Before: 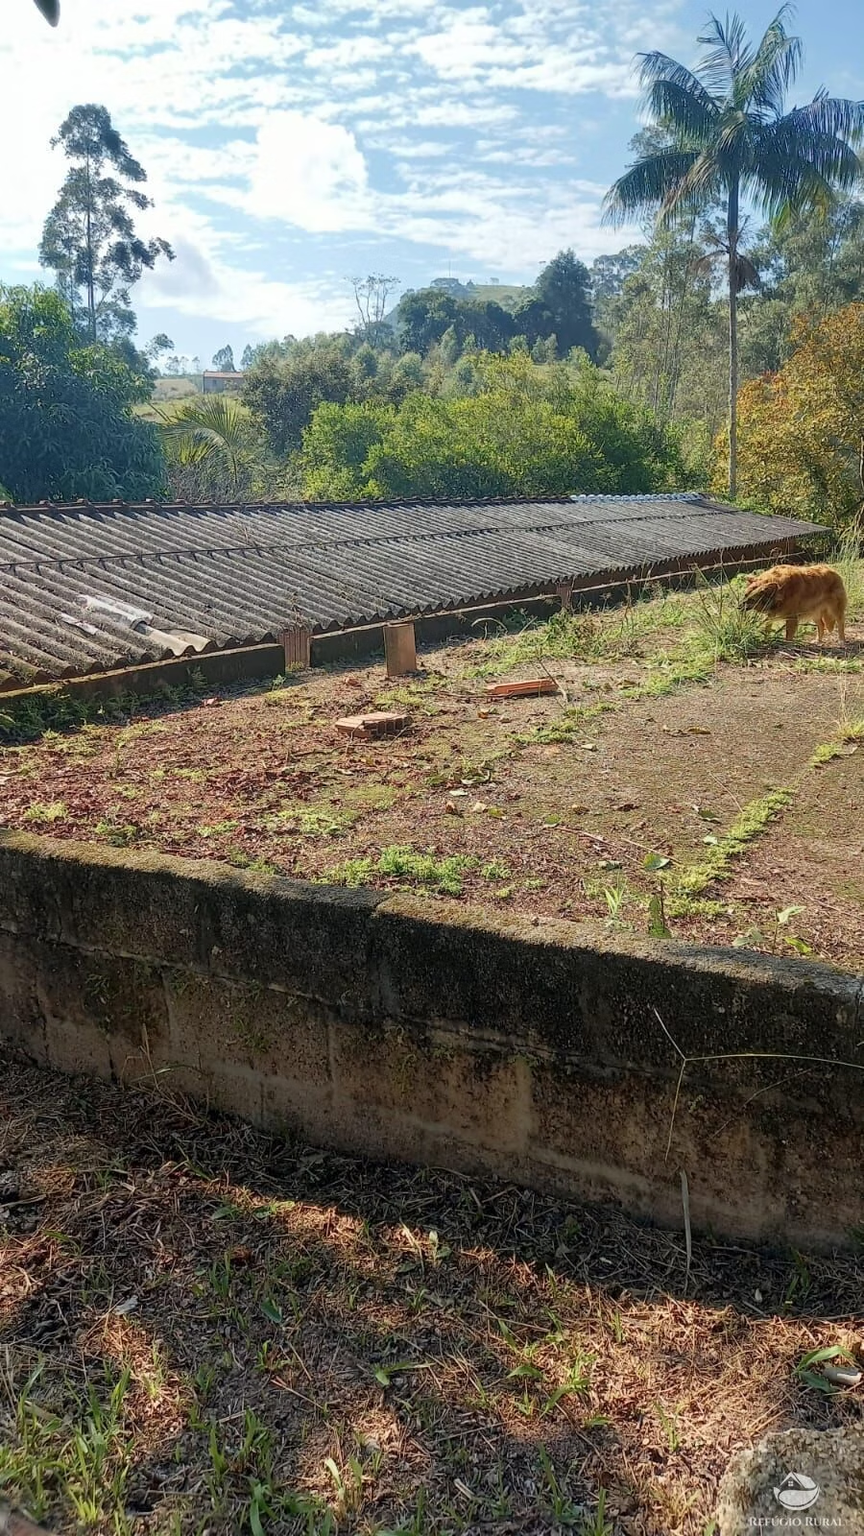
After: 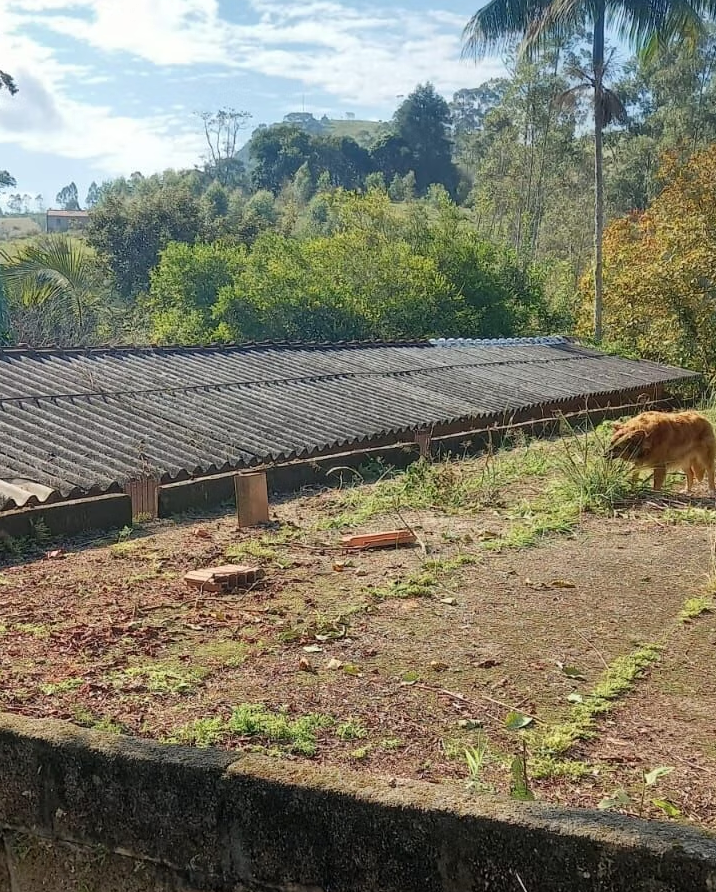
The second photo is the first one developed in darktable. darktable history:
shadows and highlights: shadows 36.23, highlights -26.73, soften with gaussian
crop: left 18.363%, top 11.075%, right 2.049%, bottom 33.158%
